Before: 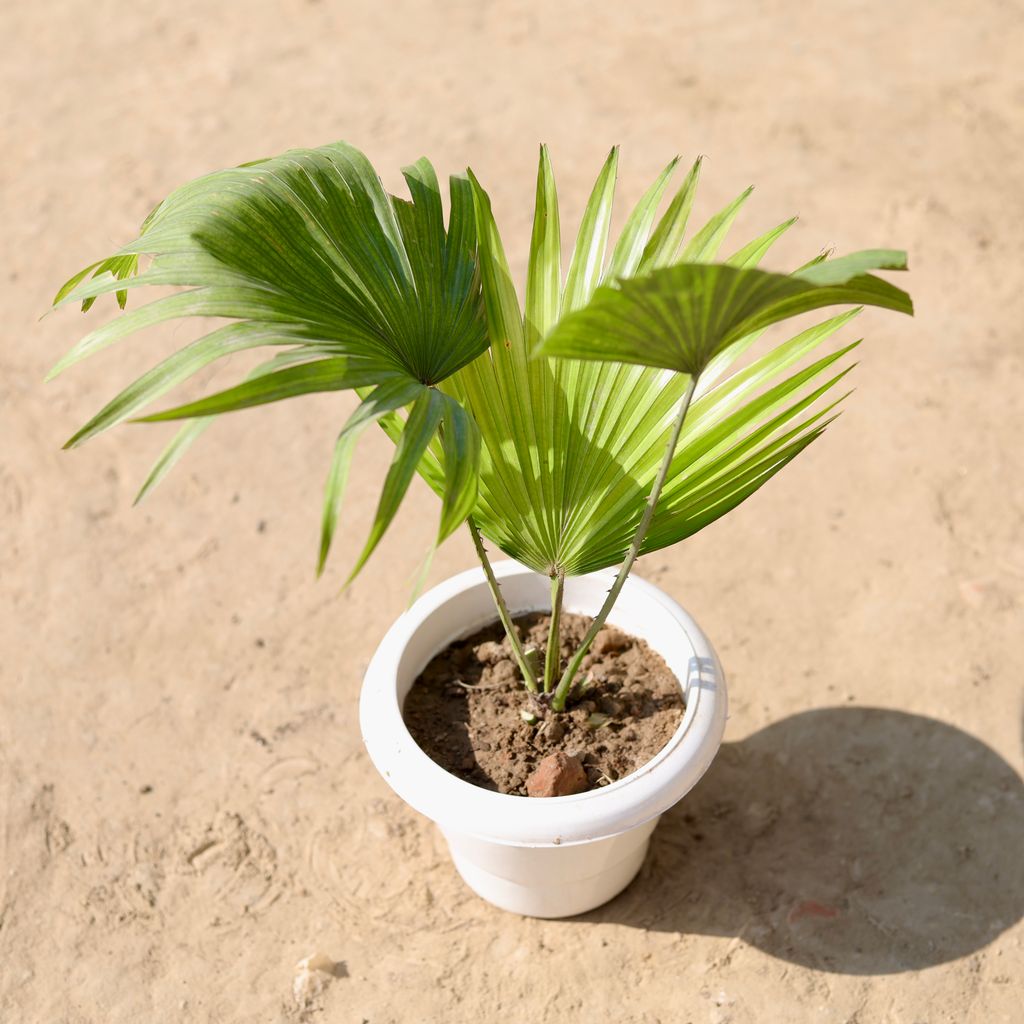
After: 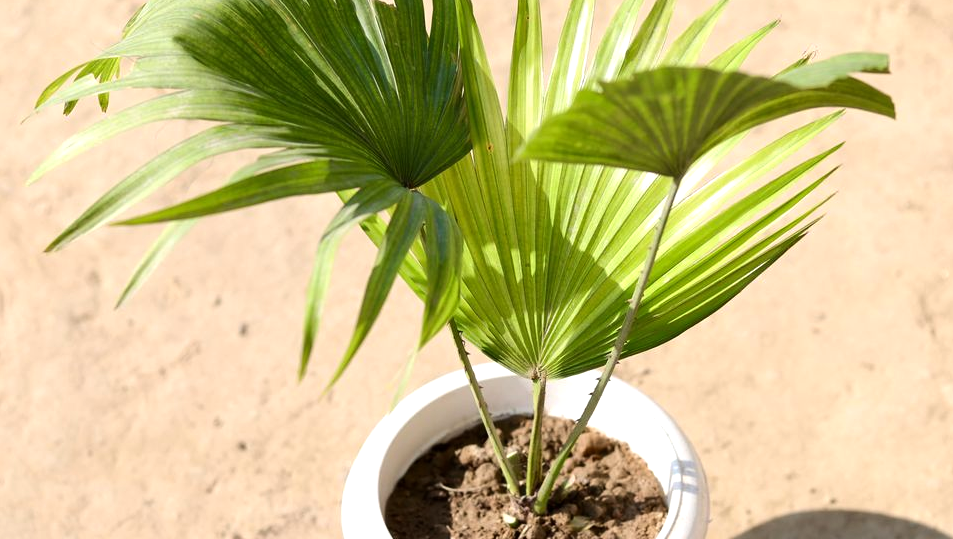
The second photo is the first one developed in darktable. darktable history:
crop: left 1.809%, top 19.285%, right 5.073%, bottom 28.001%
tone equalizer: -8 EV -0.381 EV, -7 EV -0.375 EV, -6 EV -0.318 EV, -5 EV -0.2 EV, -3 EV 0.219 EV, -2 EV 0.327 EV, -1 EV 0.377 EV, +0 EV 0.431 EV, edges refinement/feathering 500, mask exposure compensation -1.57 EV, preserve details no
